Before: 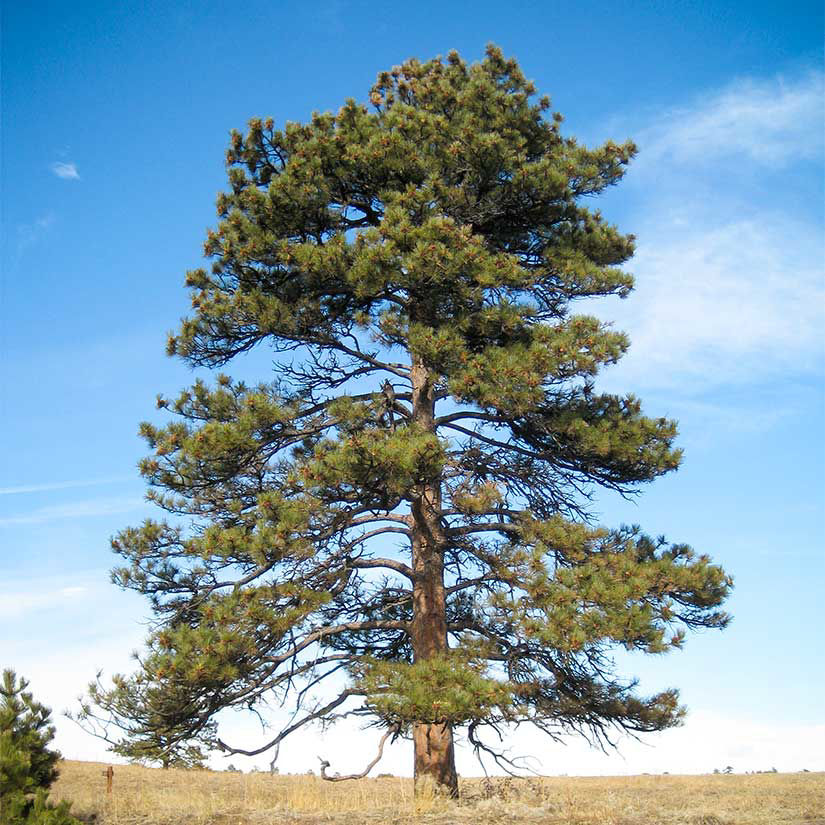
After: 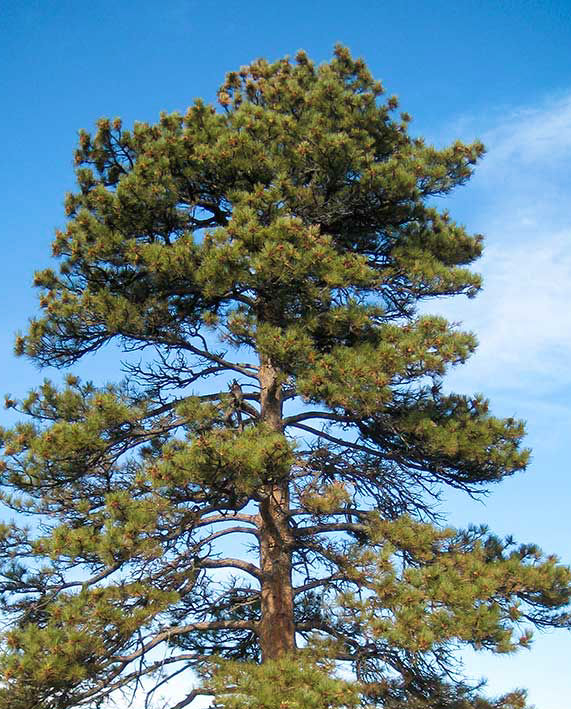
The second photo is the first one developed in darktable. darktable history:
velvia: on, module defaults
crop: left 18.479%, right 12.2%, bottom 13.971%
